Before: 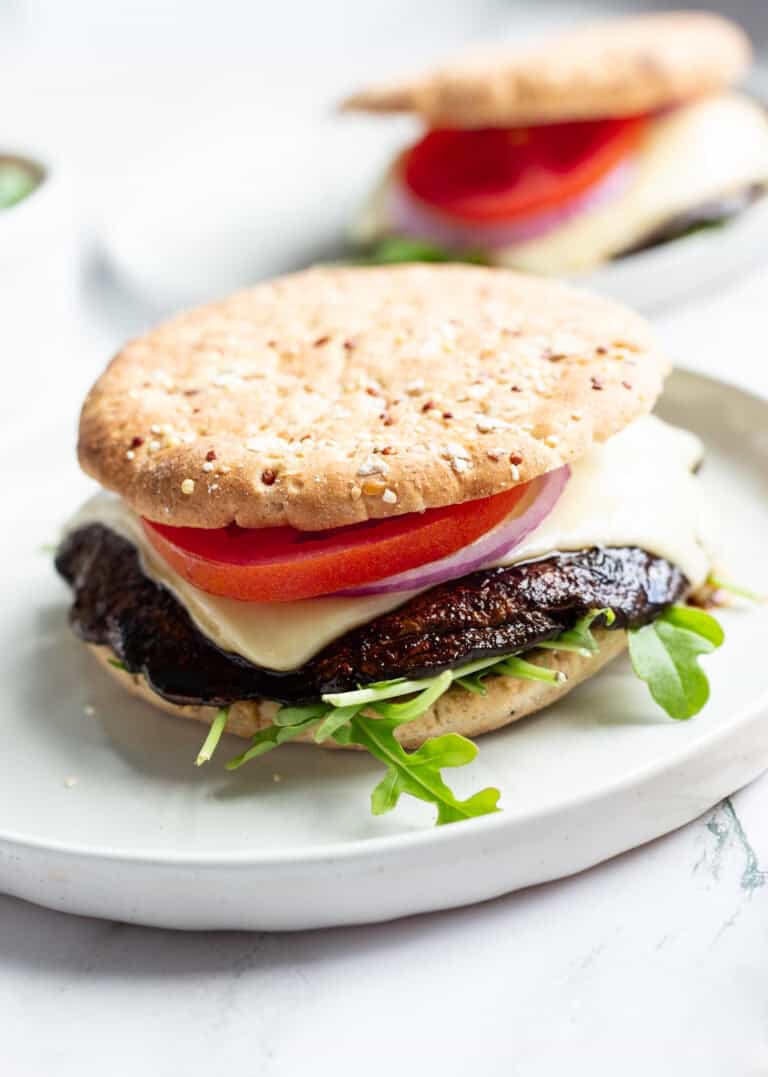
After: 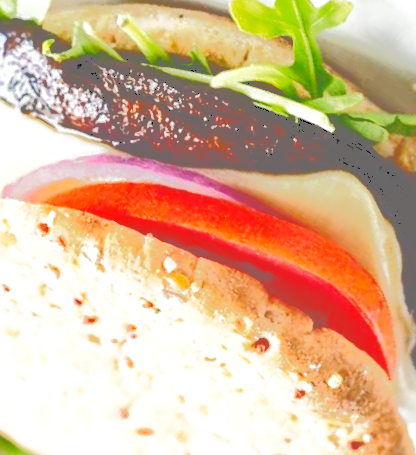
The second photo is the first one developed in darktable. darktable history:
tone equalizer: -8 EV -0.411 EV, -7 EV -0.423 EV, -6 EV -0.35 EV, -5 EV -0.19 EV, -3 EV 0.231 EV, -2 EV 0.337 EV, -1 EV 0.392 EV, +0 EV 0.408 EV, edges refinement/feathering 500, mask exposure compensation -1.57 EV, preserve details no
base curve: curves: ch0 [(0, 0) (0.028, 0.03) (0.121, 0.232) (0.46, 0.748) (0.859, 0.968) (1, 1)], preserve colors none
crop and rotate: angle 147.8°, left 9.134%, top 15.685%, right 4.41%, bottom 16.94%
tone curve: curves: ch0 [(0, 0) (0.003, 0.437) (0.011, 0.438) (0.025, 0.441) (0.044, 0.441) (0.069, 0.441) (0.1, 0.444) (0.136, 0.447) (0.177, 0.452) (0.224, 0.457) (0.277, 0.466) (0.335, 0.485) (0.399, 0.514) (0.468, 0.558) (0.543, 0.616) (0.623, 0.686) (0.709, 0.76) (0.801, 0.803) (0.898, 0.825) (1, 1)], color space Lab, independent channels, preserve colors none
